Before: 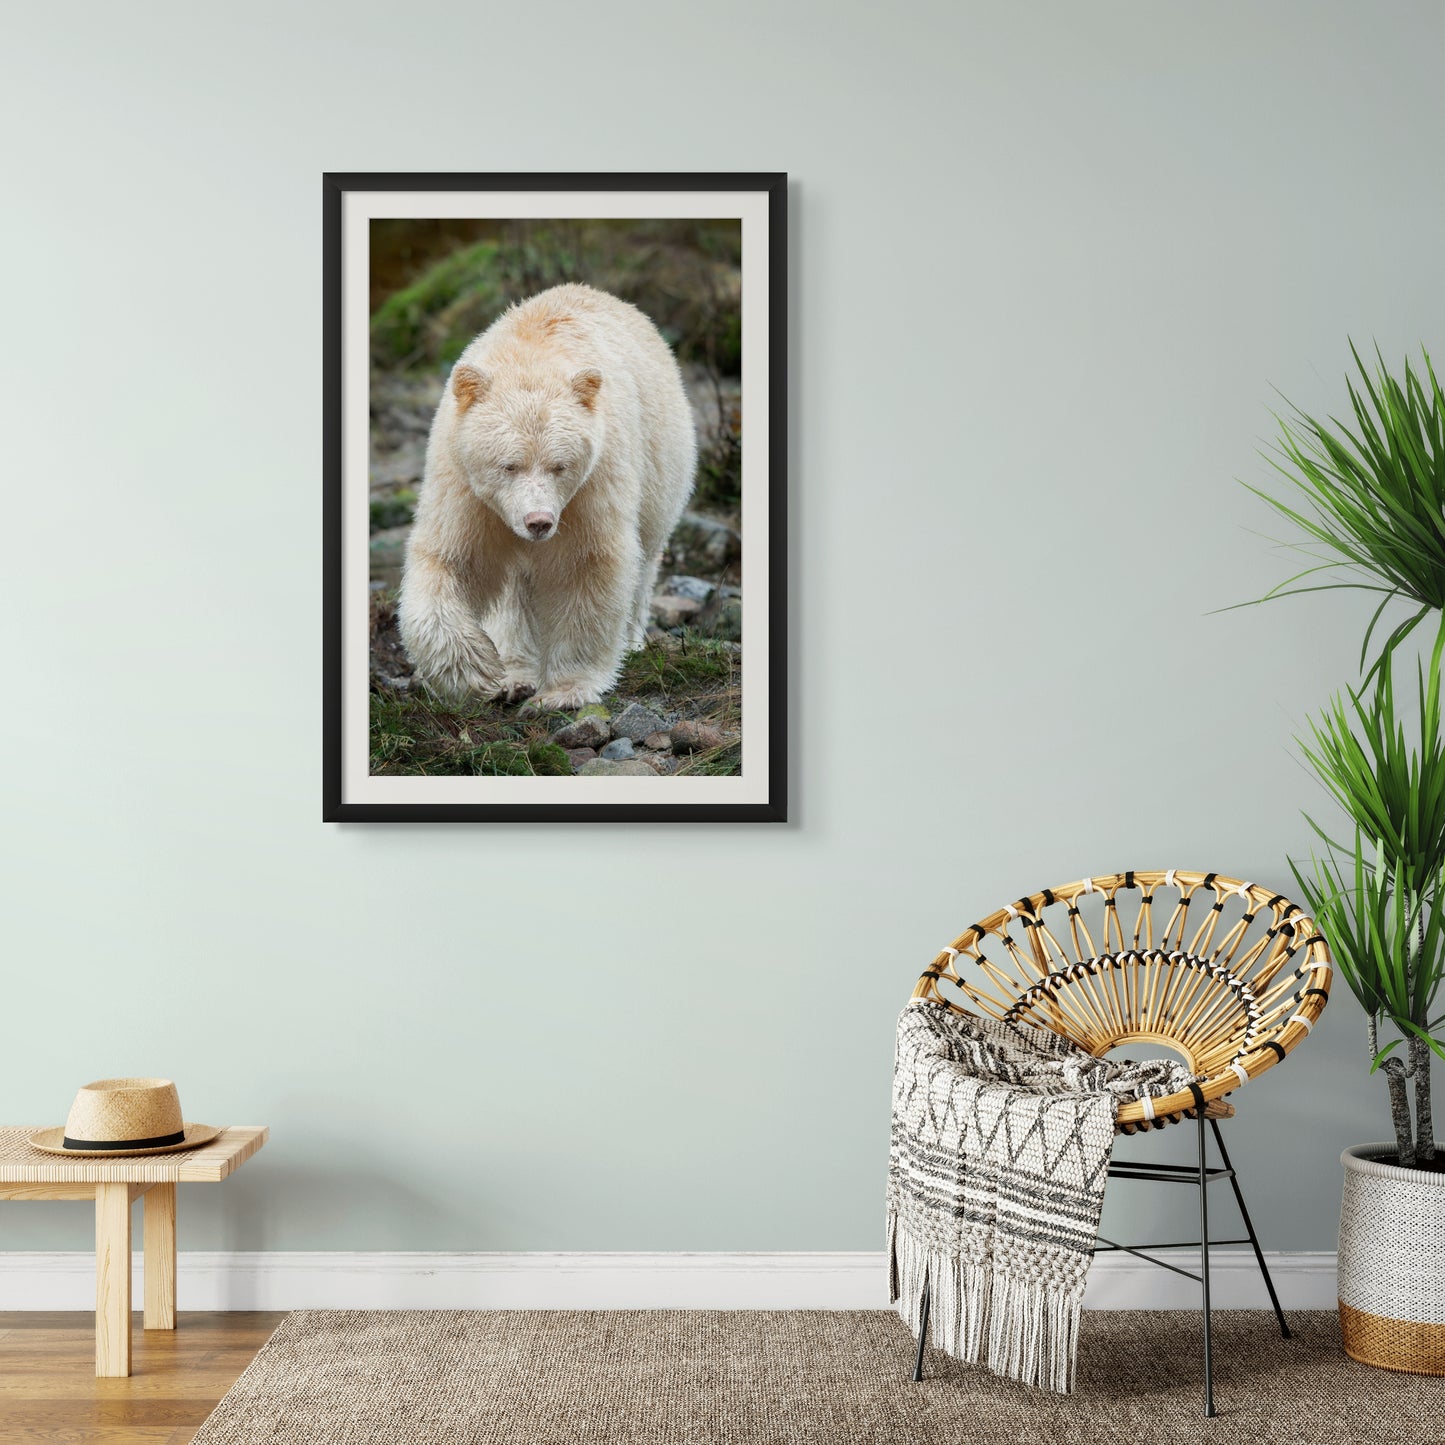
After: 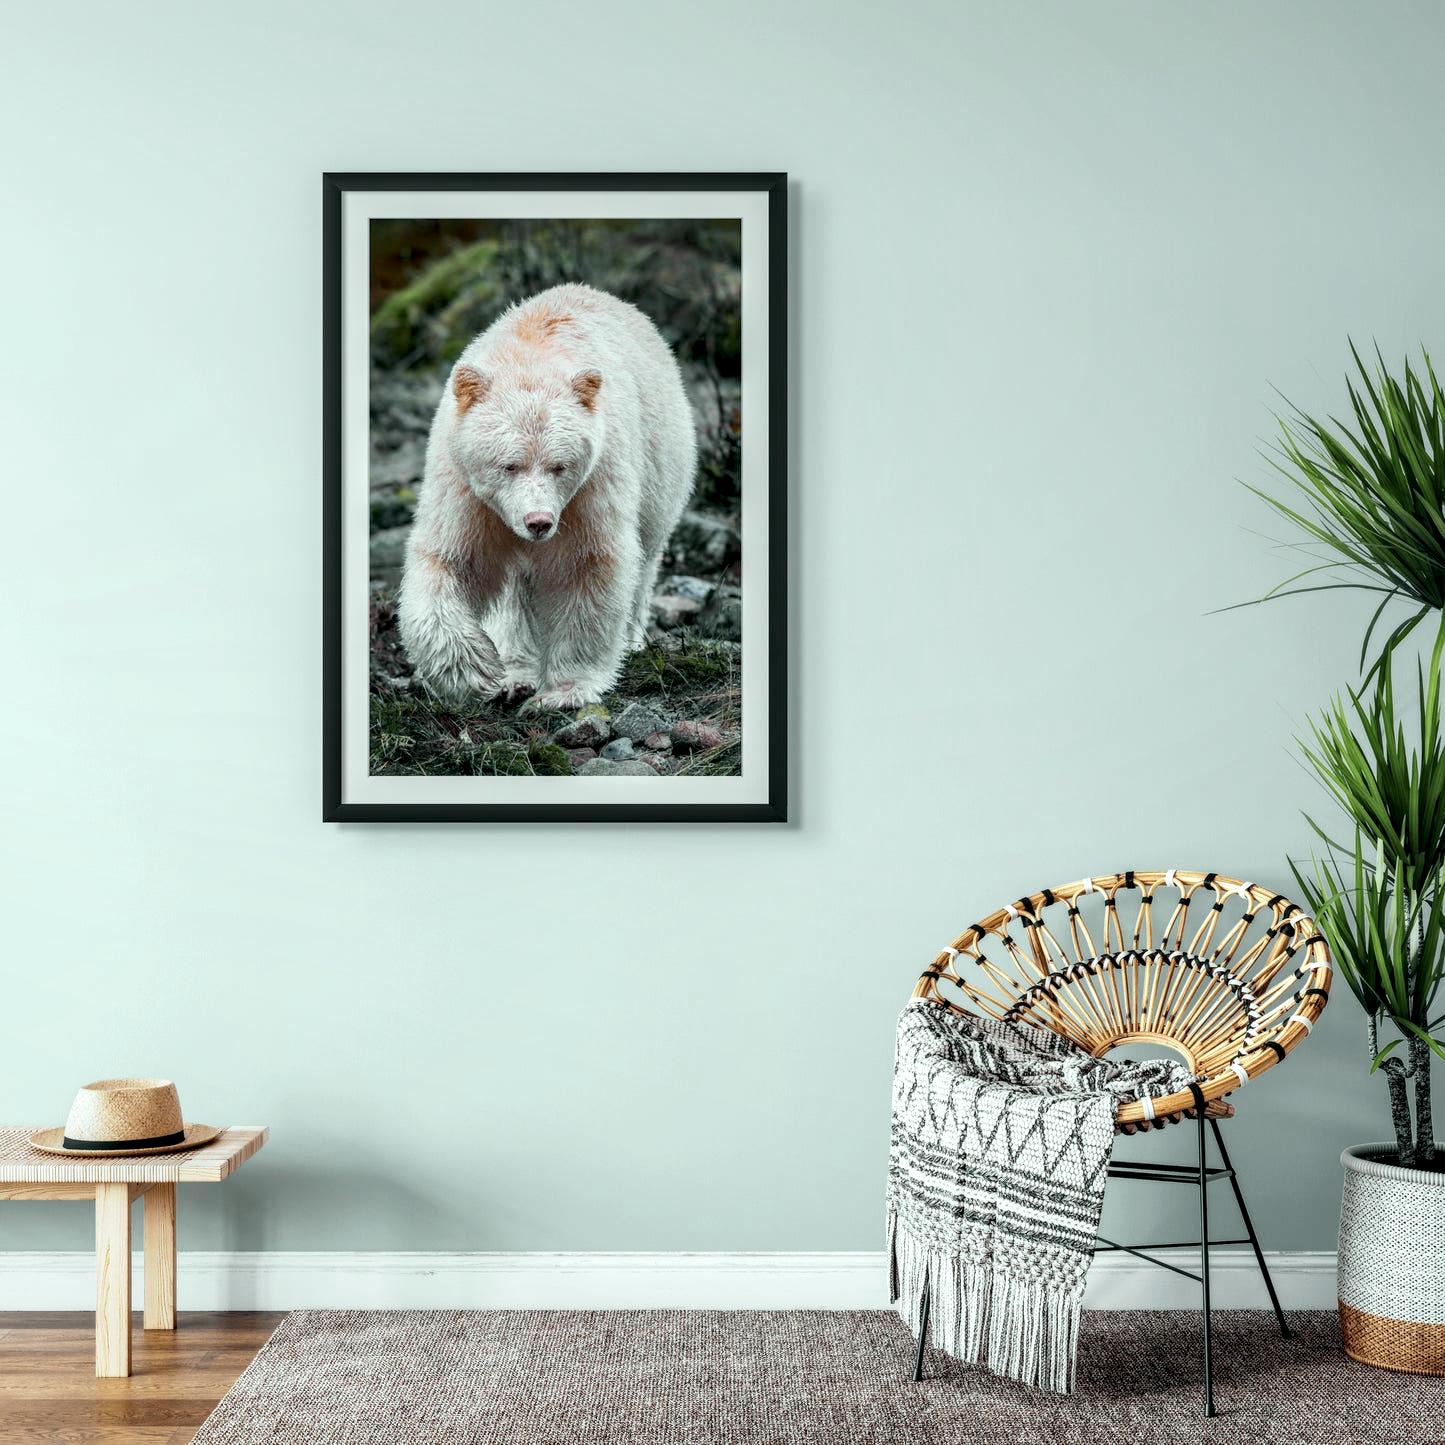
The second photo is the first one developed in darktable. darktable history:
exposure: exposure 0.2 EV, compensate highlight preservation false
local contrast: highlights 60%, shadows 60%, detail 160%
tone curve: curves: ch0 [(0, 0) (0.822, 0.825) (0.994, 0.955)]; ch1 [(0, 0) (0.226, 0.261) (0.383, 0.397) (0.46, 0.46) (0.498, 0.479) (0.524, 0.523) (0.578, 0.575) (1, 1)]; ch2 [(0, 0) (0.438, 0.456) (0.5, 0.498) (0.547, 0.515) (0.597, 0.58) (0.629, 0.603) (1, 1)], color space Lab, independent channels, preserve colors none
